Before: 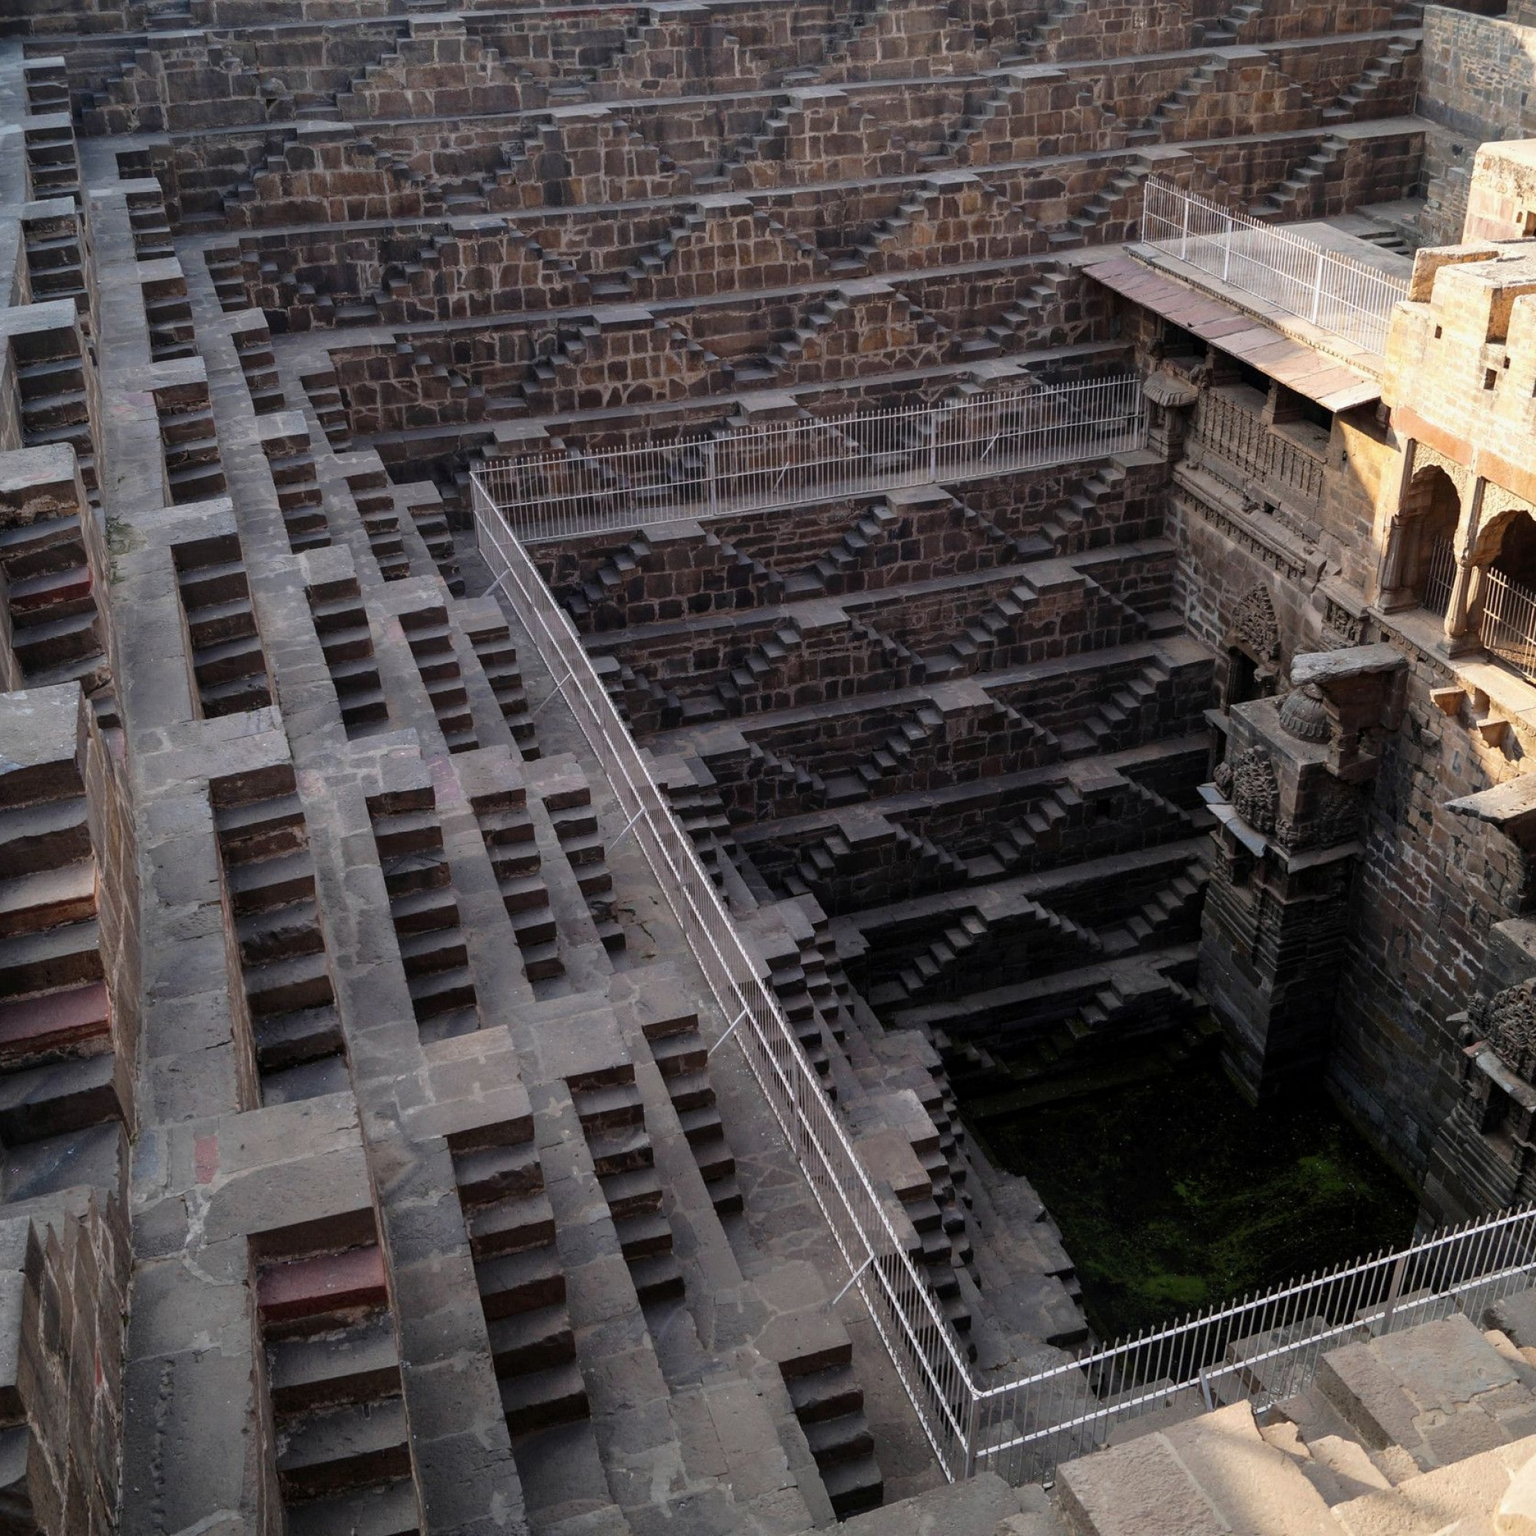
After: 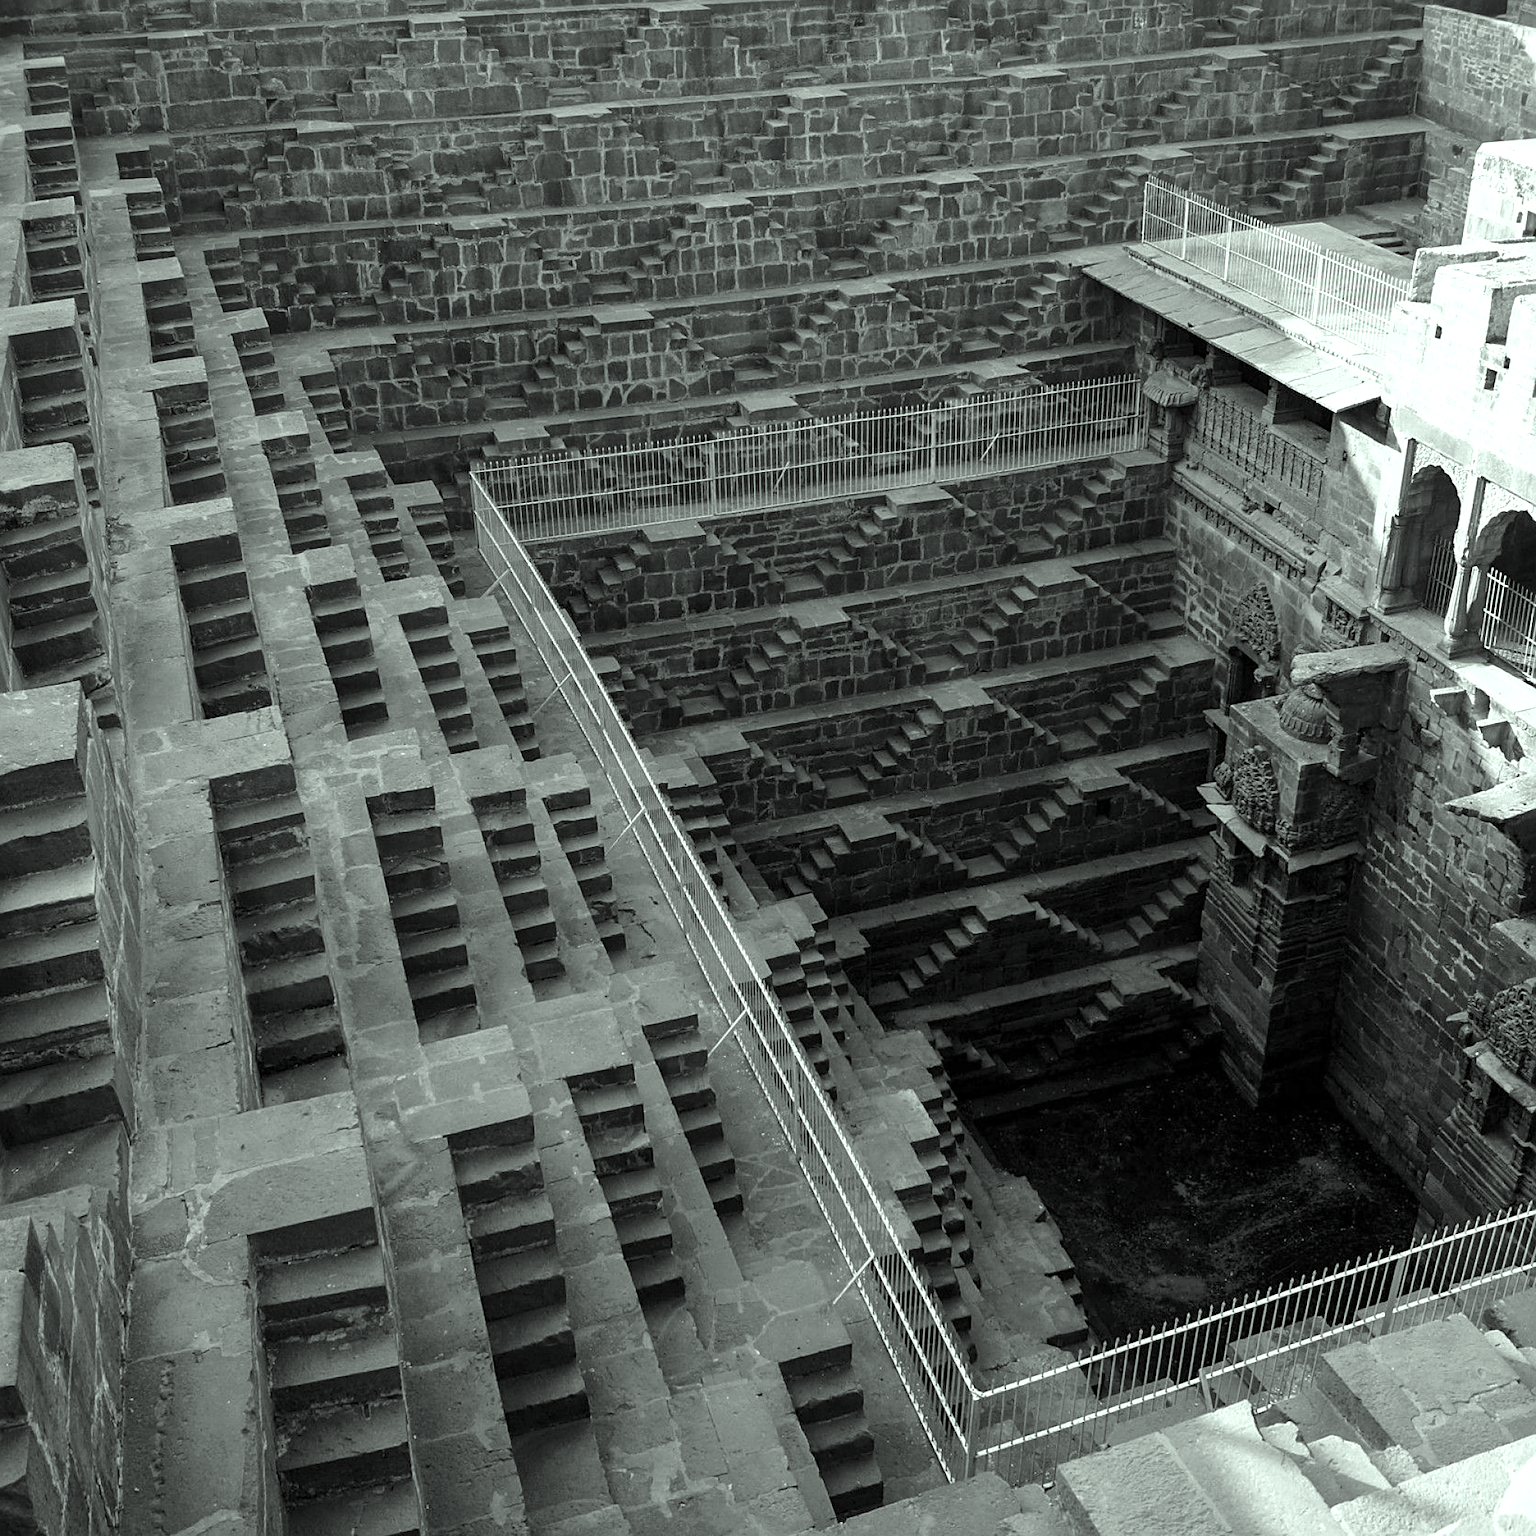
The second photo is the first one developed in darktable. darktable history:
exposure: exposure 0.64 EV, compensate highlight preservation false
contrast equalizer: y [[0.5 ×6], [0.5 ×6], [0.5, 0.5, 0.501, 0.545, 0.707, 0.863], [0 ×6], [0 ×6]]
color correction: highlights a* -8, highlights b* 3.1
sharpen: on, module defaults
contrast brightness saturation: saturation -1
shadows and highlights: shadows 25, white point adjustment -3, highlights -30
